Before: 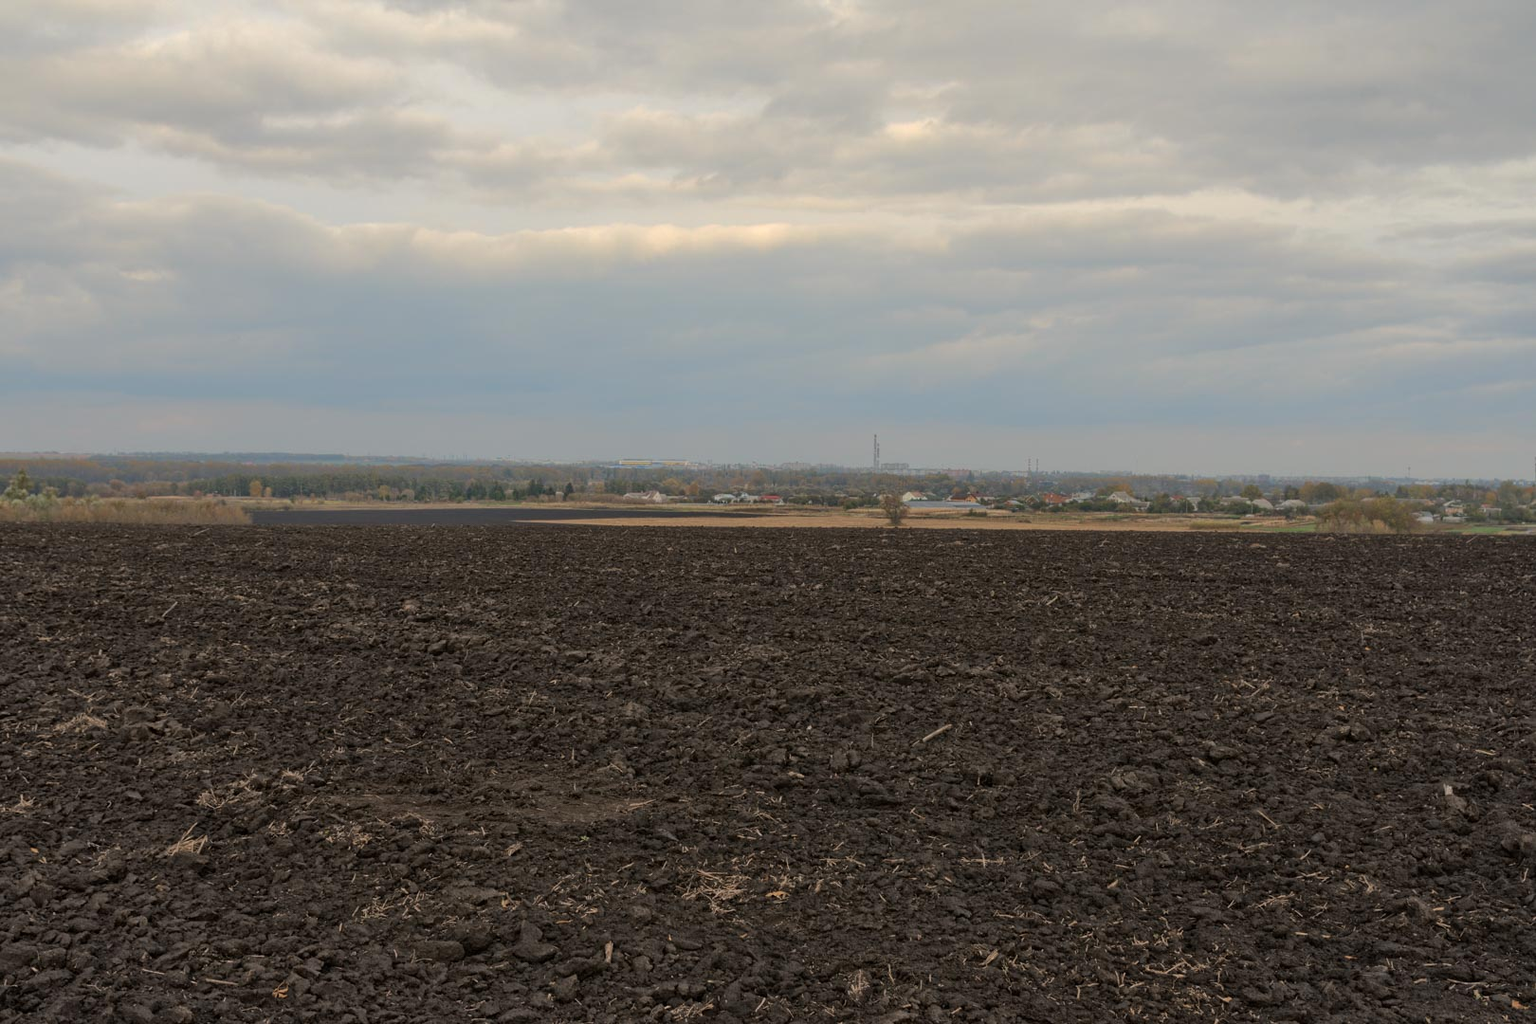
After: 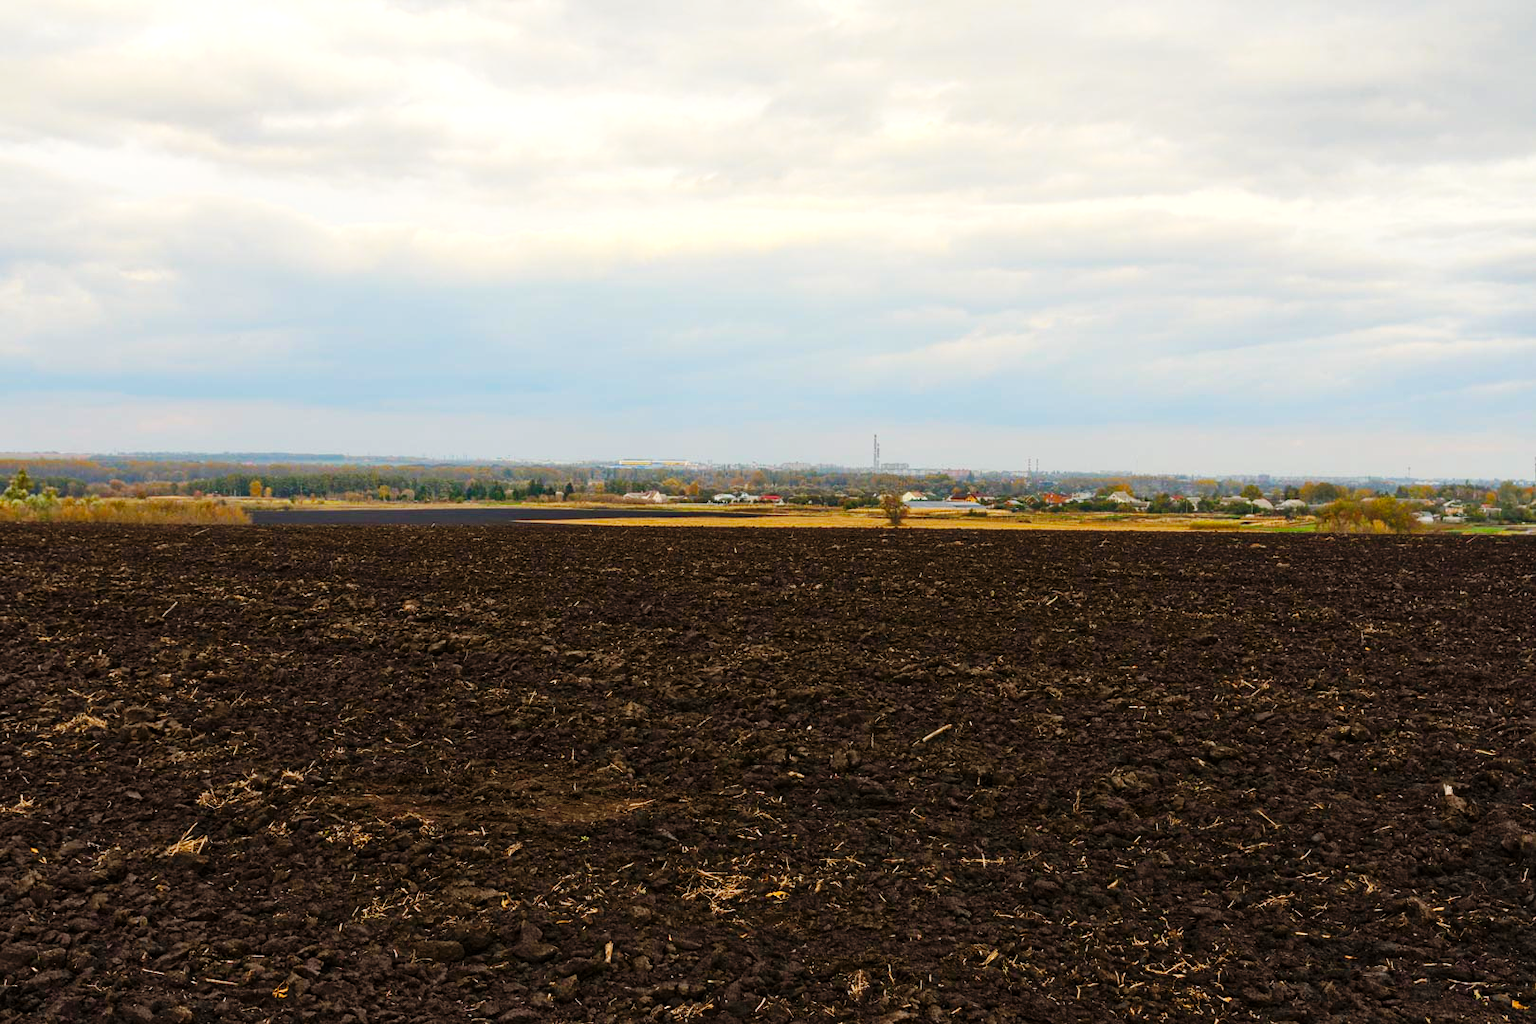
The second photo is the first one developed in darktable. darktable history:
color balance rgb: linear chroma grading › global chroma 9%, perceptual saturation grading › global saturation 36%, perceptual saturation grading › shadows 35%, perceptual brilliance grading › global brilliance 21.21%, perceptual brilliance grading › shadows -35%, global vibrance 21.21%
base curve: curves: ch0 [(0, 0) (0.036, 0.025) (0.121, 0.166) (0.206, 0.329) (0.605, 0.79) (1, 1)], preserve colors none
contrast brightness saturation: saturation -0.05
